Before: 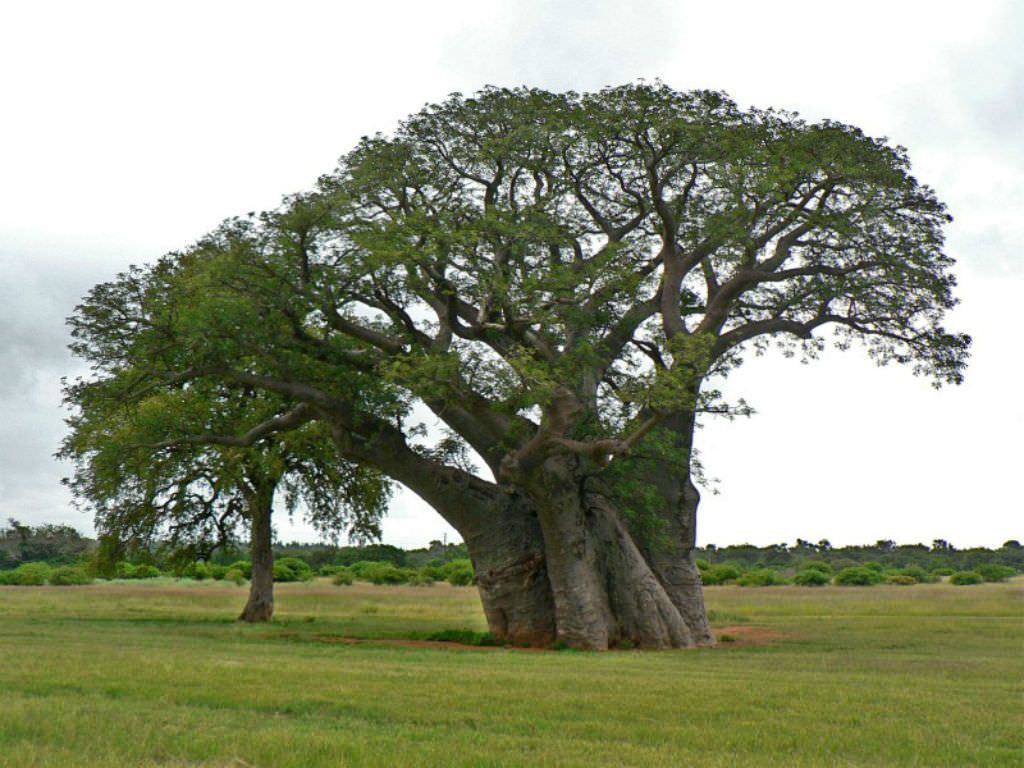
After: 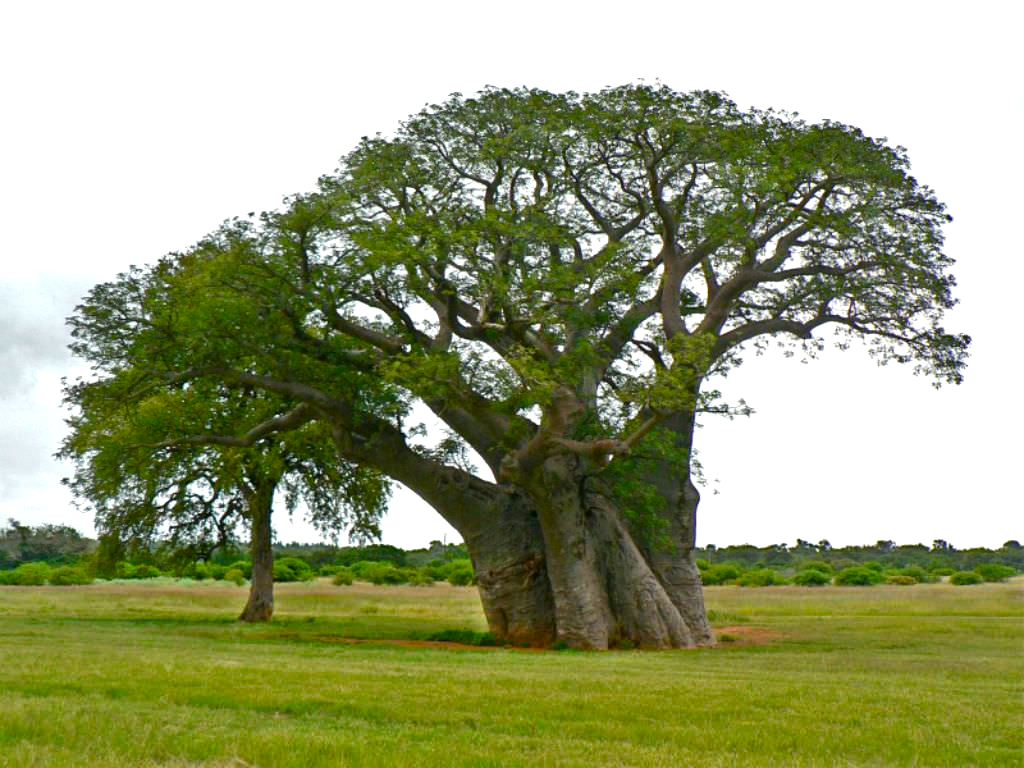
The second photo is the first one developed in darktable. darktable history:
rotate and perspective: crop left 0, crop top 0
color balance rgb: perceptual saturation grading › global saturation 25%, perceptual saturation grading › highlights -50%, perceptual saturation grading › shadows 30%, perceptual brilliance grading › global brilliance 12%, global vibrance 20%
